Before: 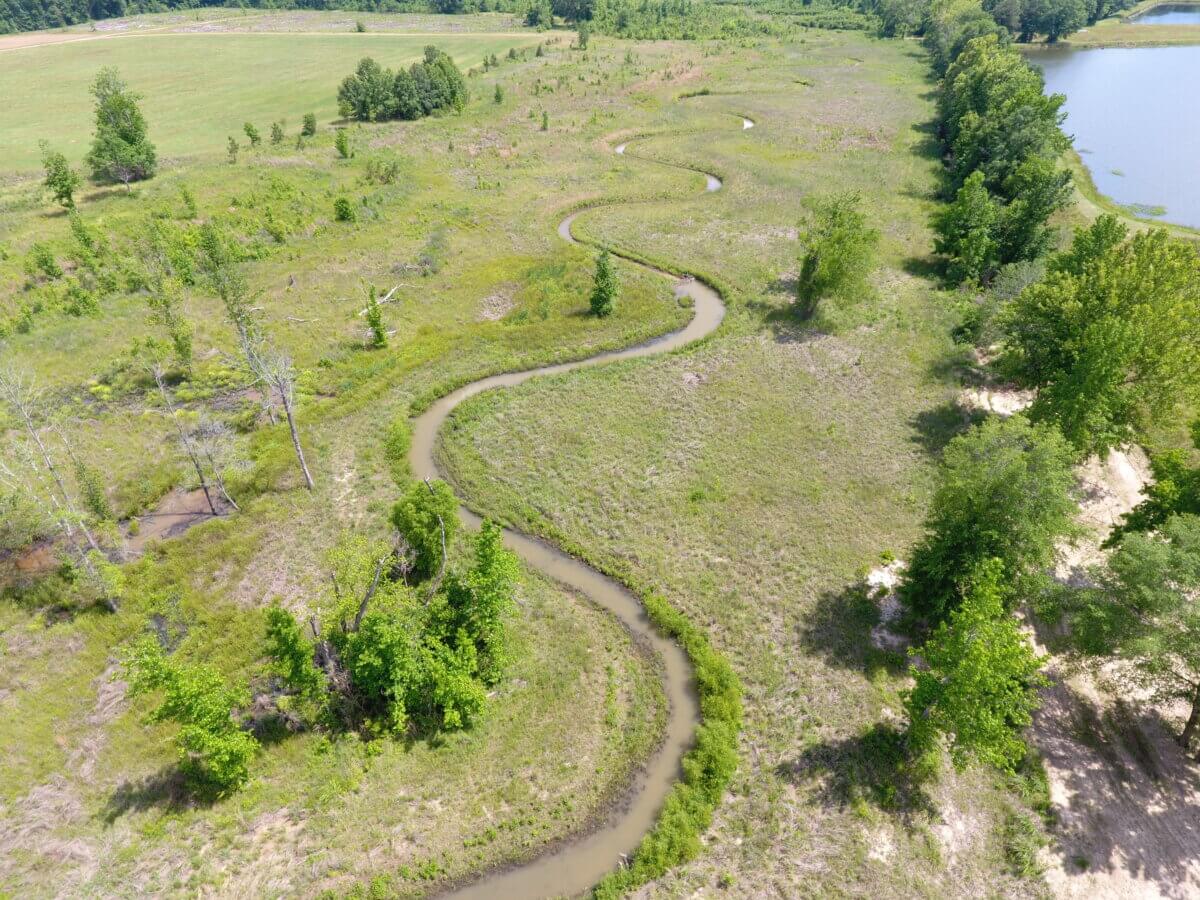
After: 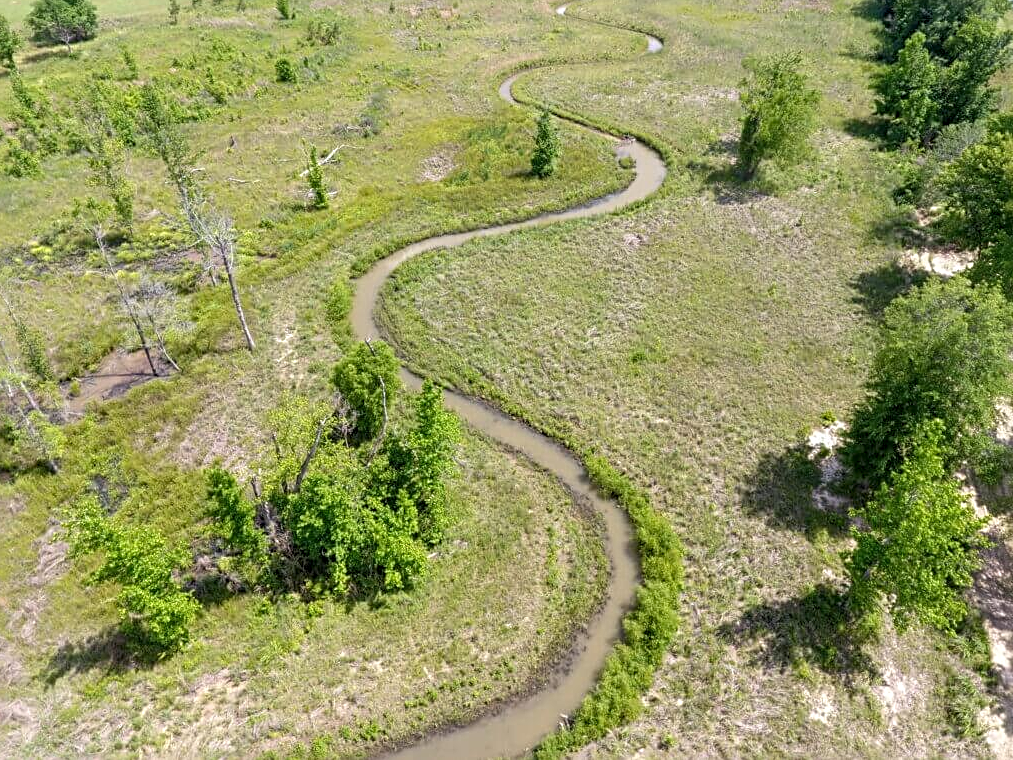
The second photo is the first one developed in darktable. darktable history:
sharpen: radius 3.099
crop and rotate: left 4.919%, top 15.454%, right 10.656%
local contrast: on, module defaults
